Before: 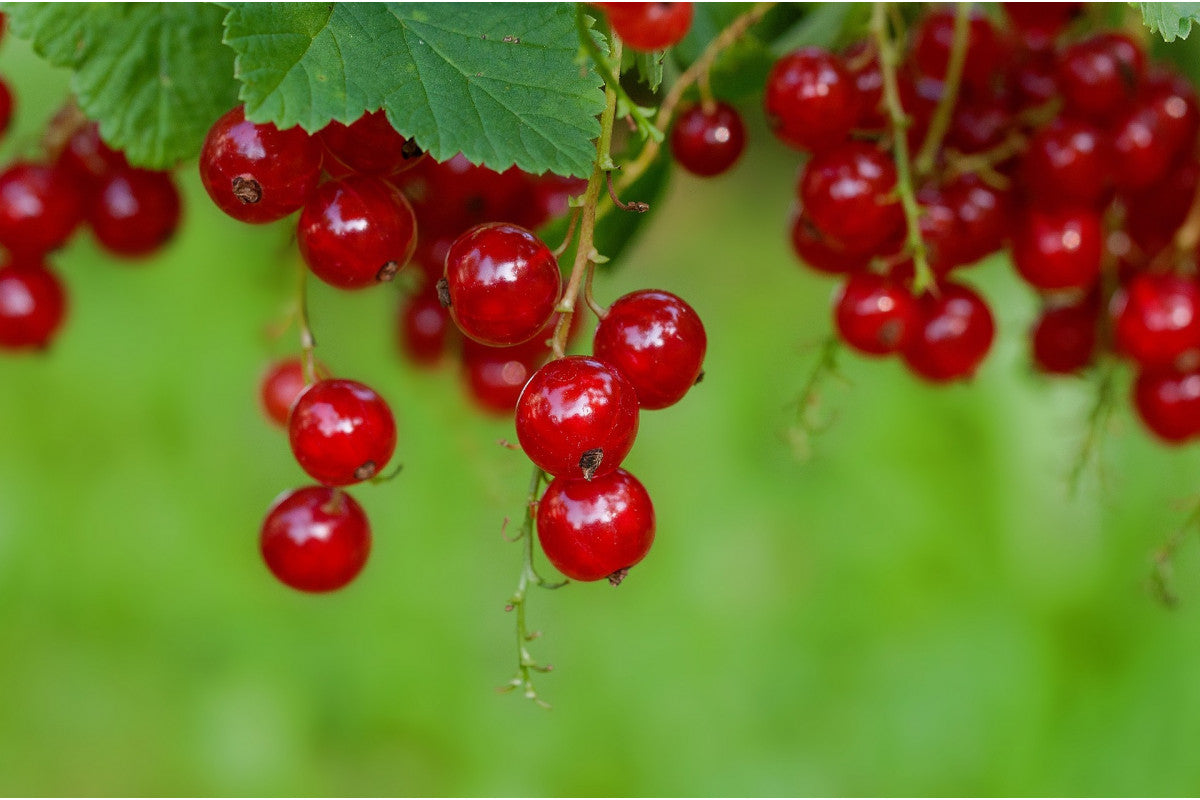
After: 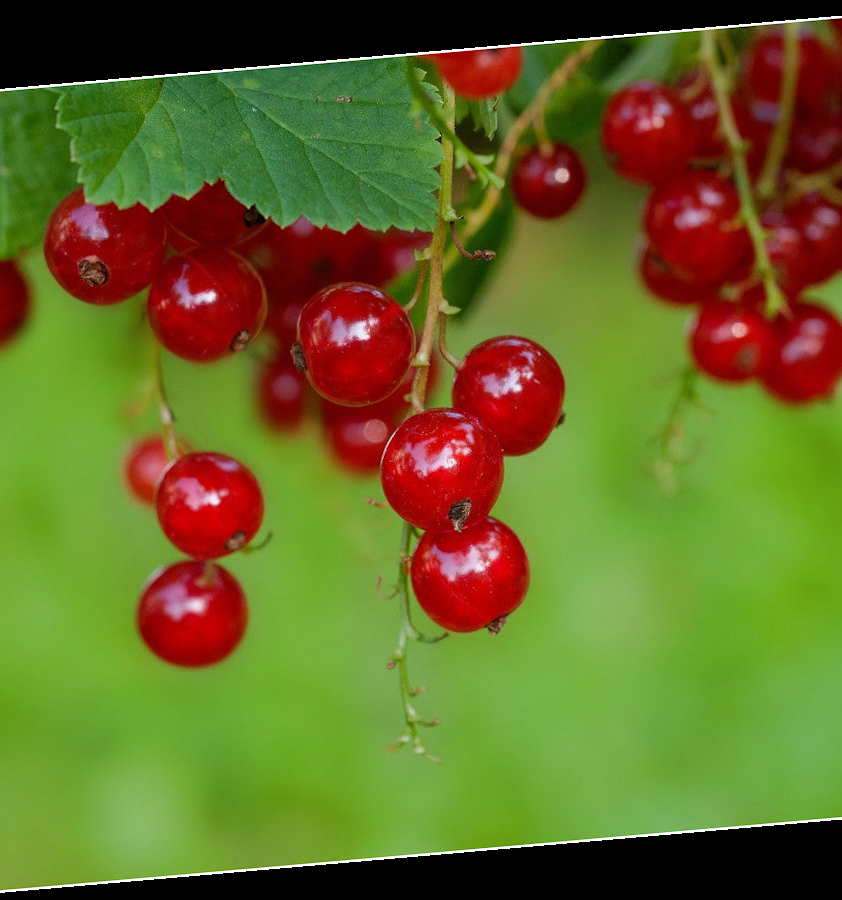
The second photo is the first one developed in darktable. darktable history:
rotate and perspective: rotation -4.98°, automatic cropping off
crop and rotate: left 13.409%, right 19.924%
